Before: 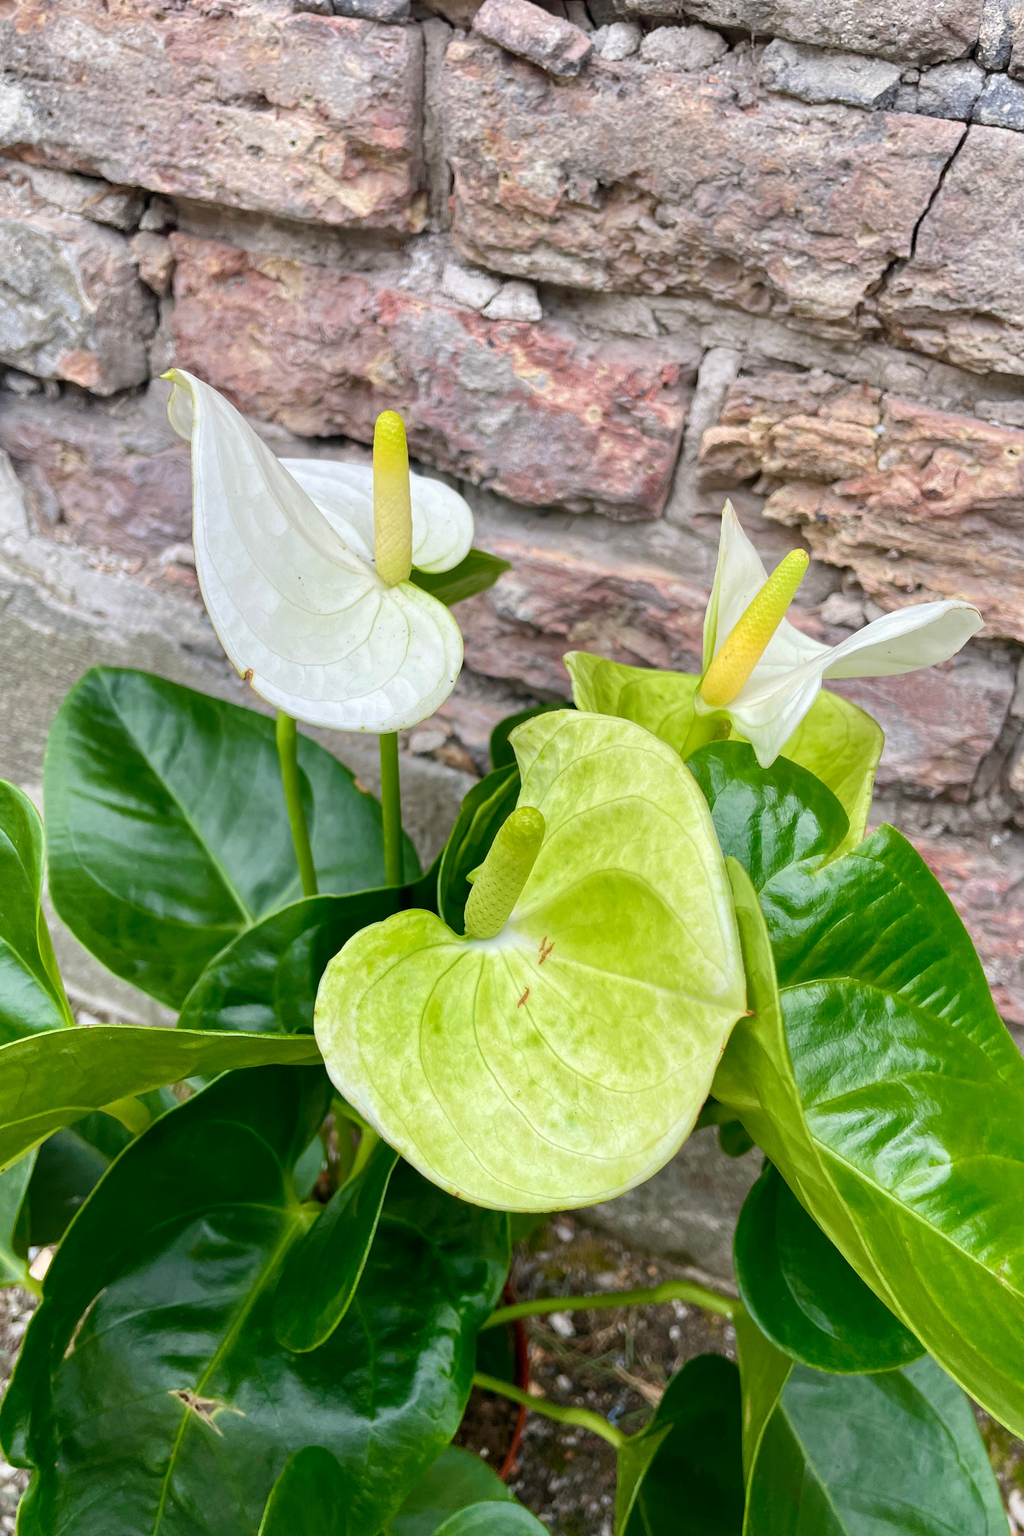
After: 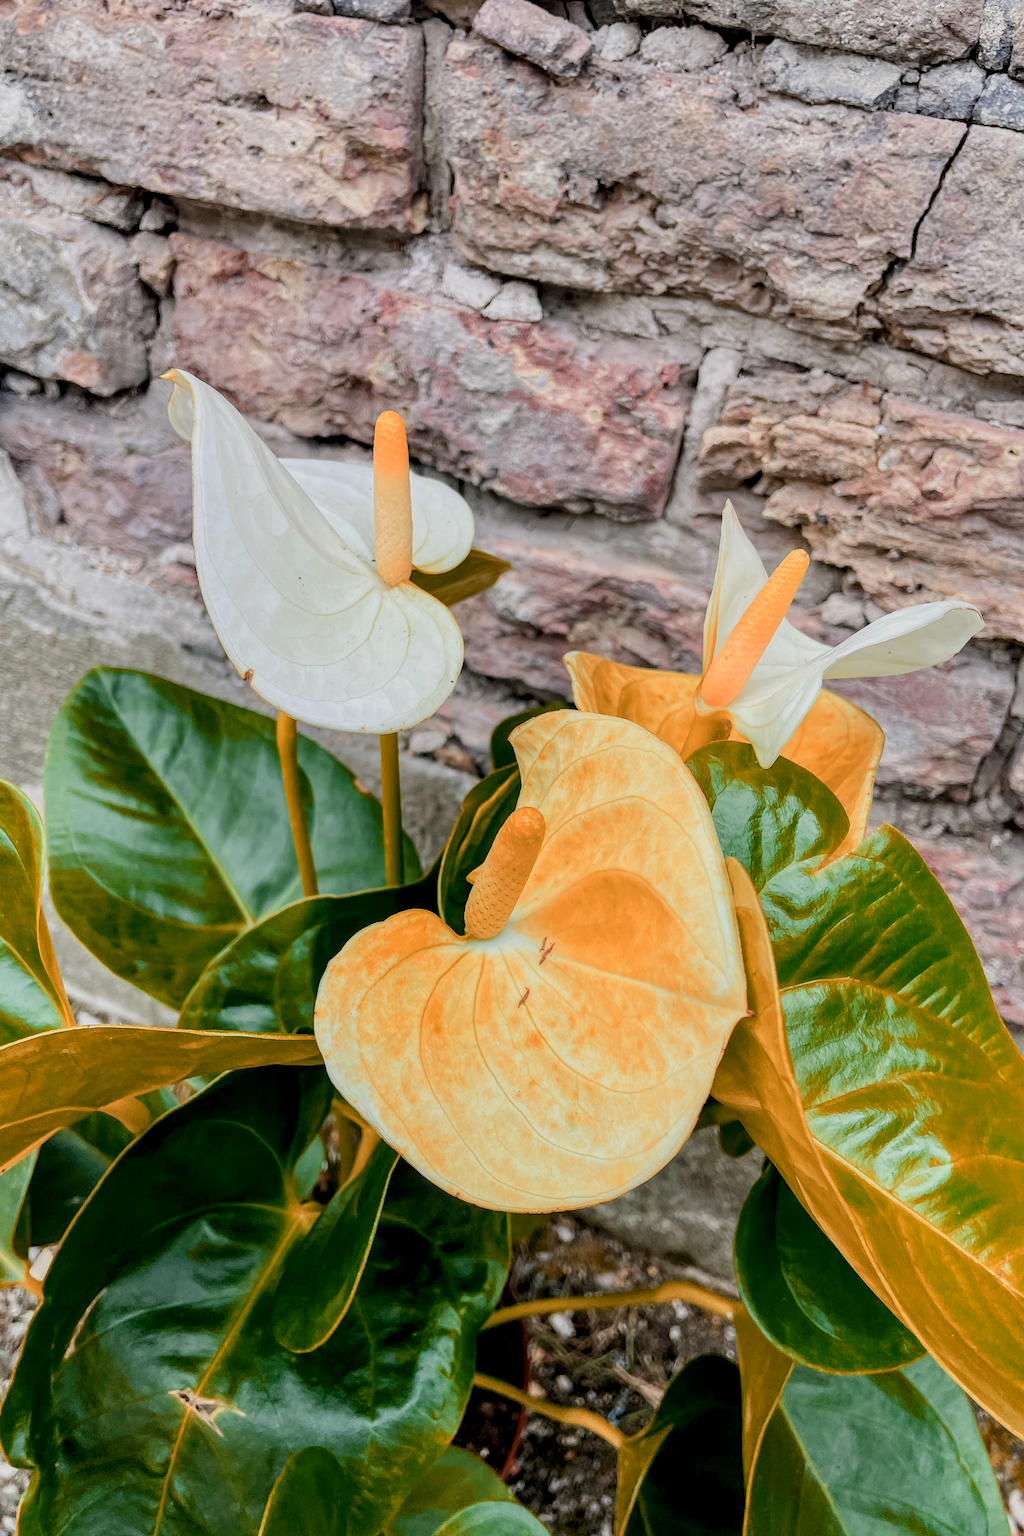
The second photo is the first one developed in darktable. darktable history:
color zones: curves: ch2 [(0, 0.5) (0.084, 0.497) (0.323, 0.335) (0.4, 0.497) (1, 0.5)]
filmic rgb: black relative exposure -7.29 EV, white relative exposure 5.06 EV, threshold 6 EV, hardness 3.22, enable highlight reconstruction true
sharpen: radius 1.502, amount 0.405, threshold 1.73
local contrast: detail 140%
